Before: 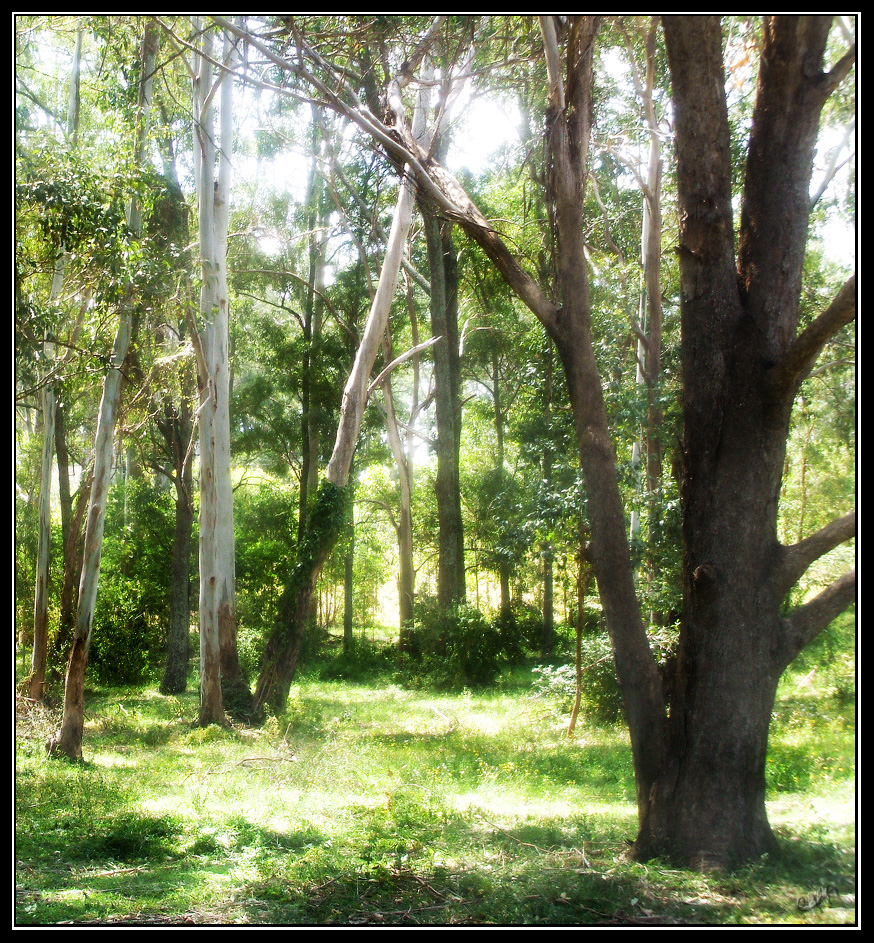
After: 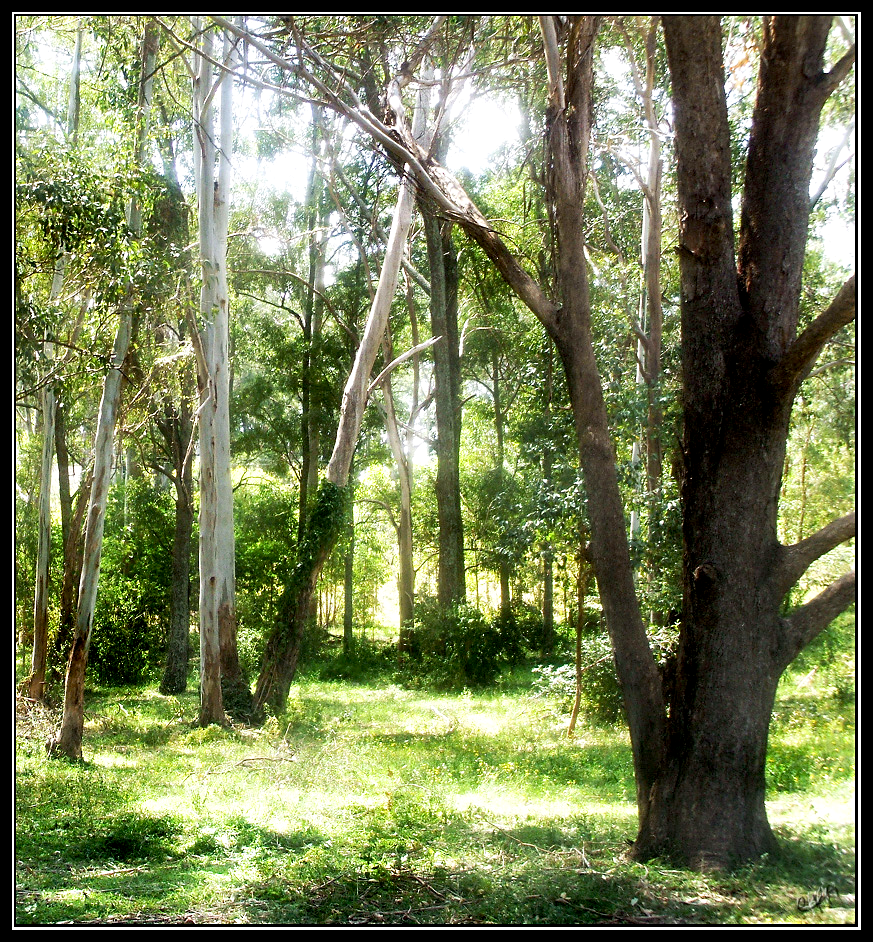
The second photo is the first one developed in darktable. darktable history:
sharpen: on, module defaults
exposure: black level correction 0.007, exposure 0.088 EV, compensate highlight preservation false
